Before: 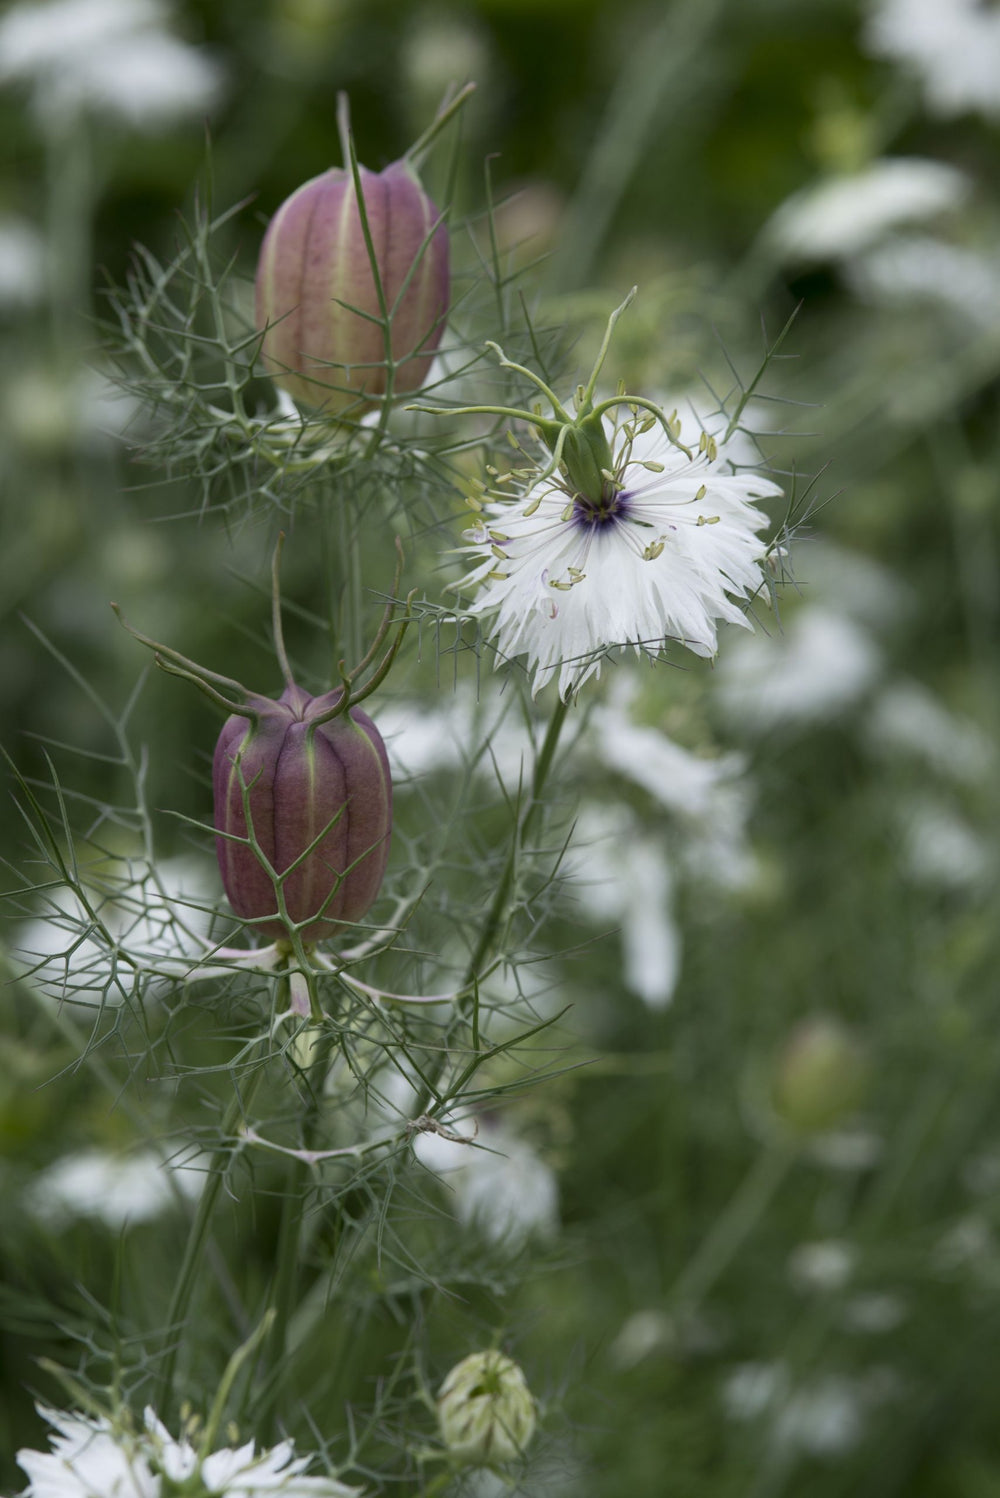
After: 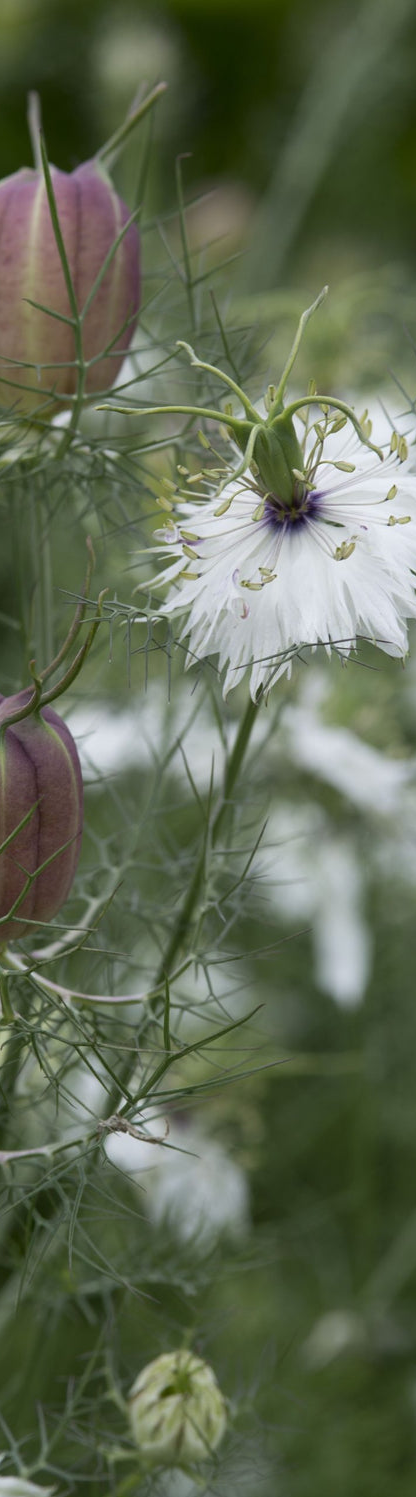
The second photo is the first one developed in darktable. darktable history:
crop: left 30.995%, right 27.402%
